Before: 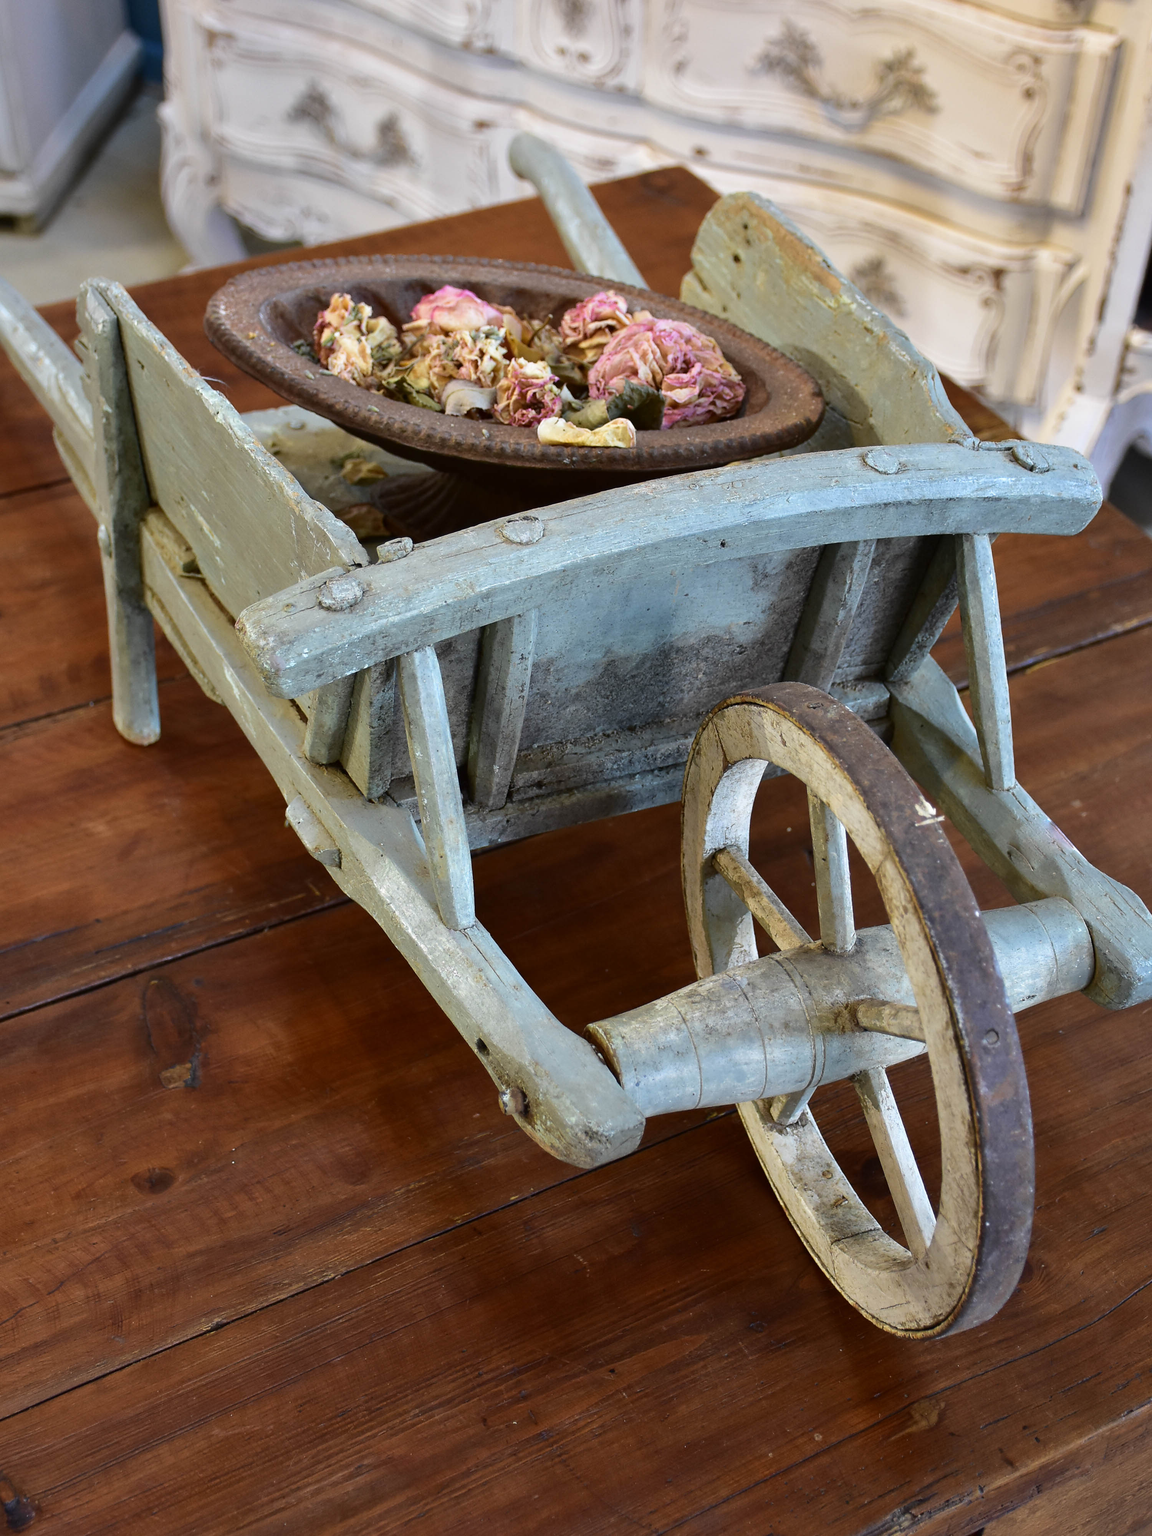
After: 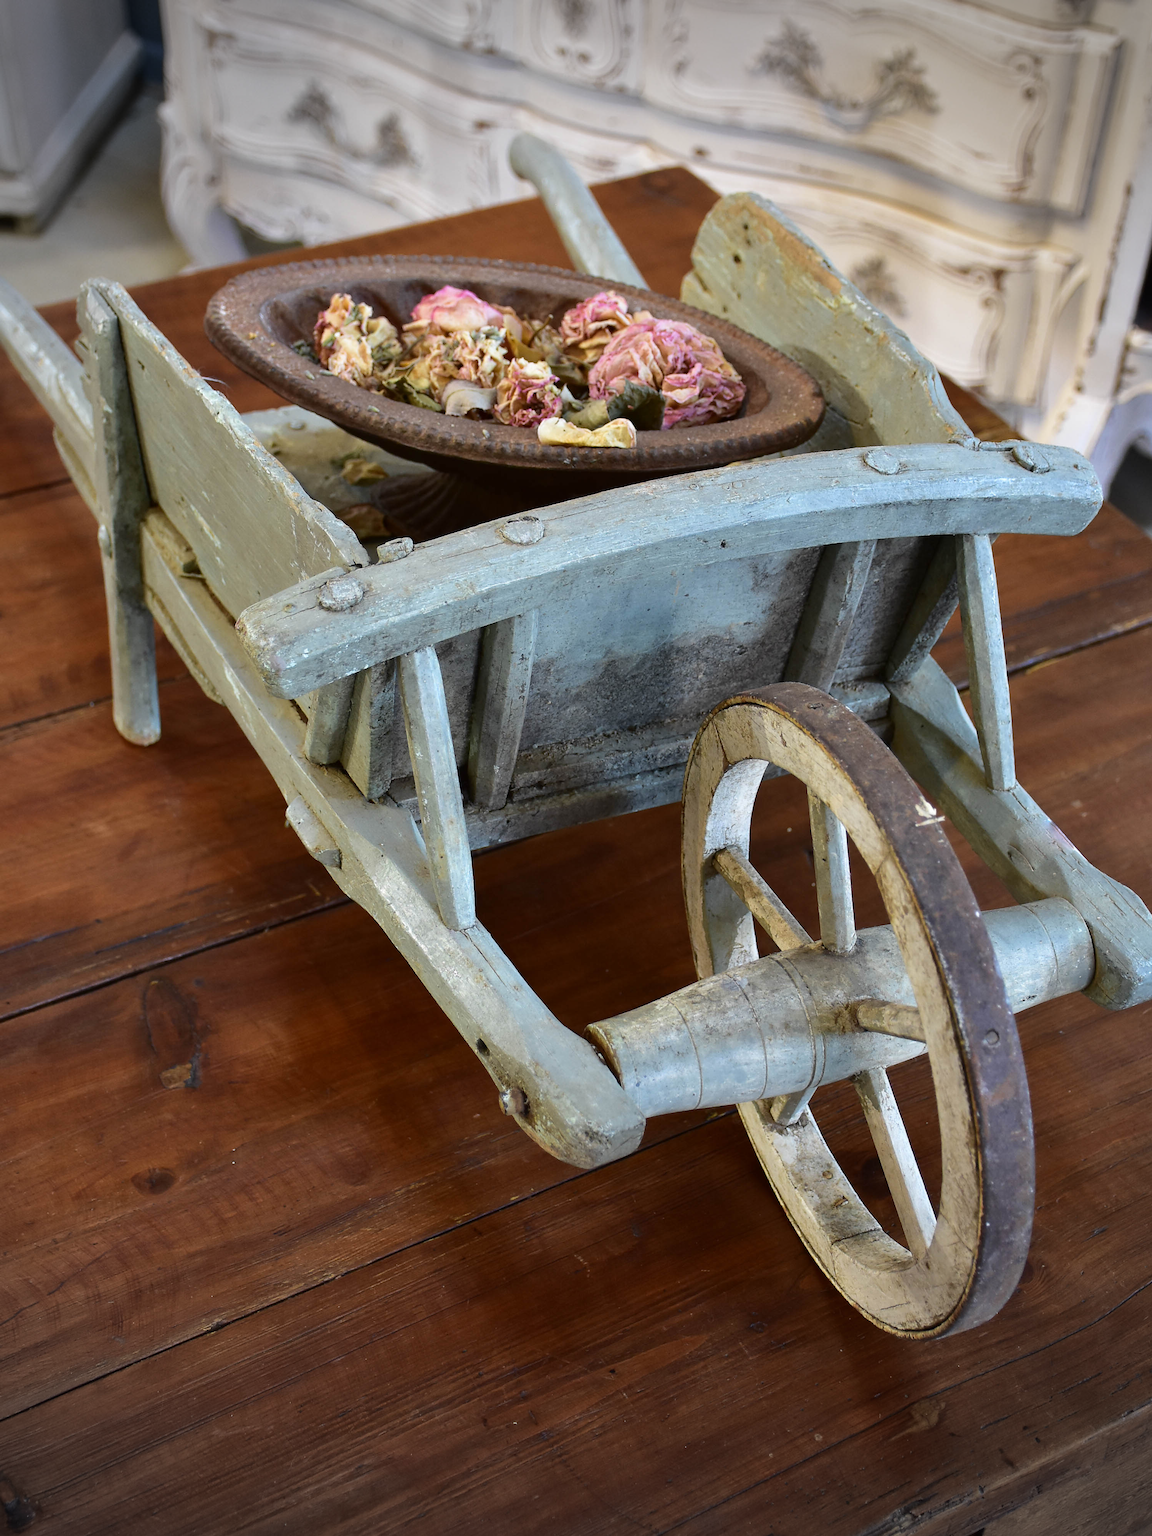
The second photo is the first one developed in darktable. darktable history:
vignetting: fall-off start 89.38%, fall-off radius 43.61%, width/height ratio 1.165
